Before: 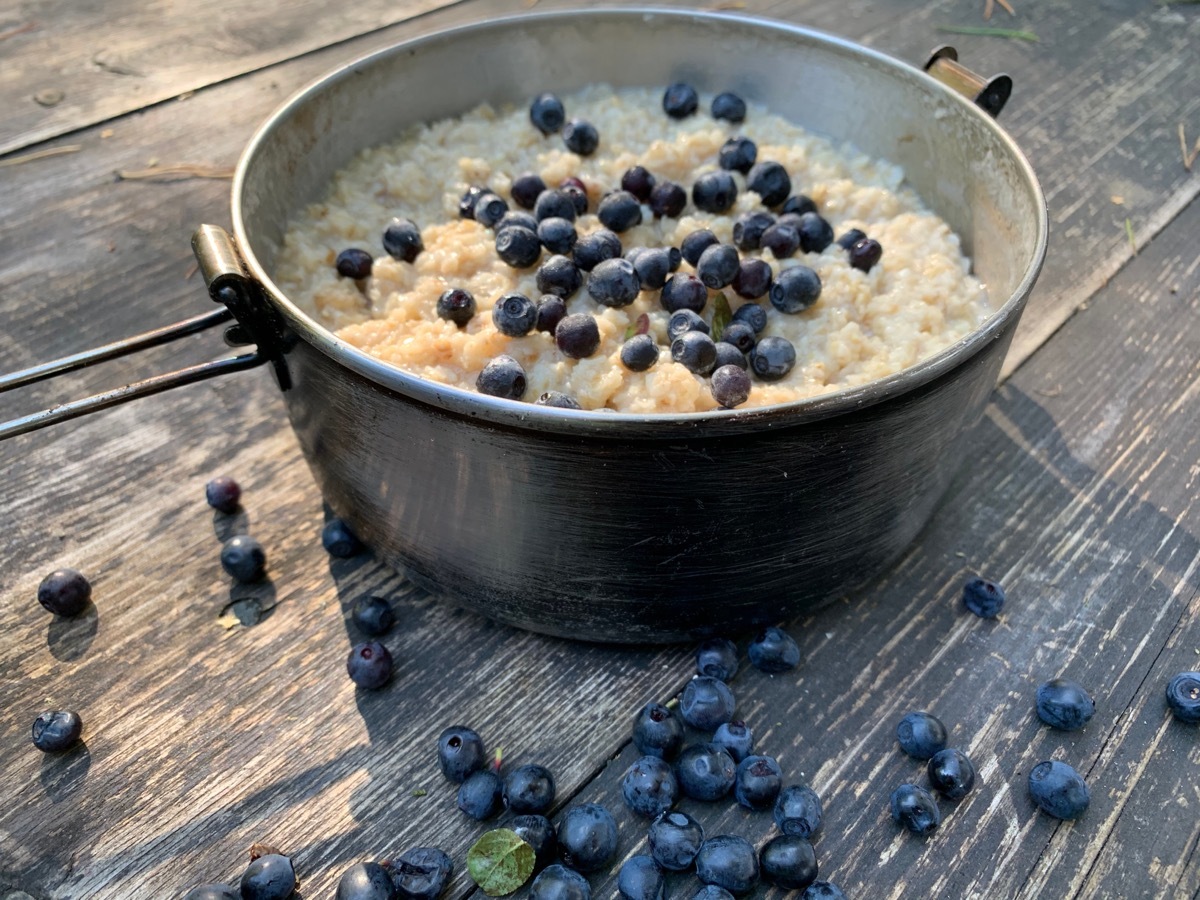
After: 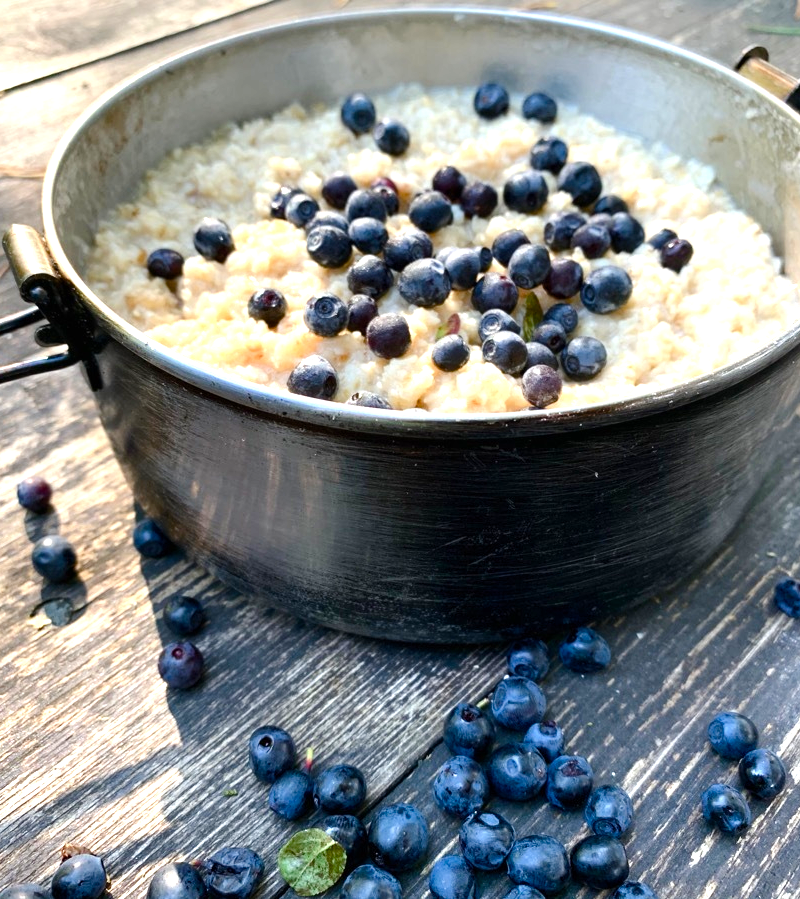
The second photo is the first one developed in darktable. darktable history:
crop and rotate: left 15.754%, right 17.579%
exposure: black level correction 0, exposure 0.6 EV, compensate highlight preservation false
tone equalizer: -8 EV -0.417 EV, -7 EV -0.389 EV, -6 EV -0.333 EV, -5 EV -0.222 EV, -3 EV 0.222 EV, -2 EV 0.333 EV, -1 EV 0.389 EV, +0 EV 0.417 EV, edges refinement/feathering 500, mask exposure compensation -1.57 EV, preserve details no
color balance rgb: perceptual saturation grading › global saturation 20%, perceptual saturation grading › highlights -25%, perceptual saturation grading › shadows 50%
